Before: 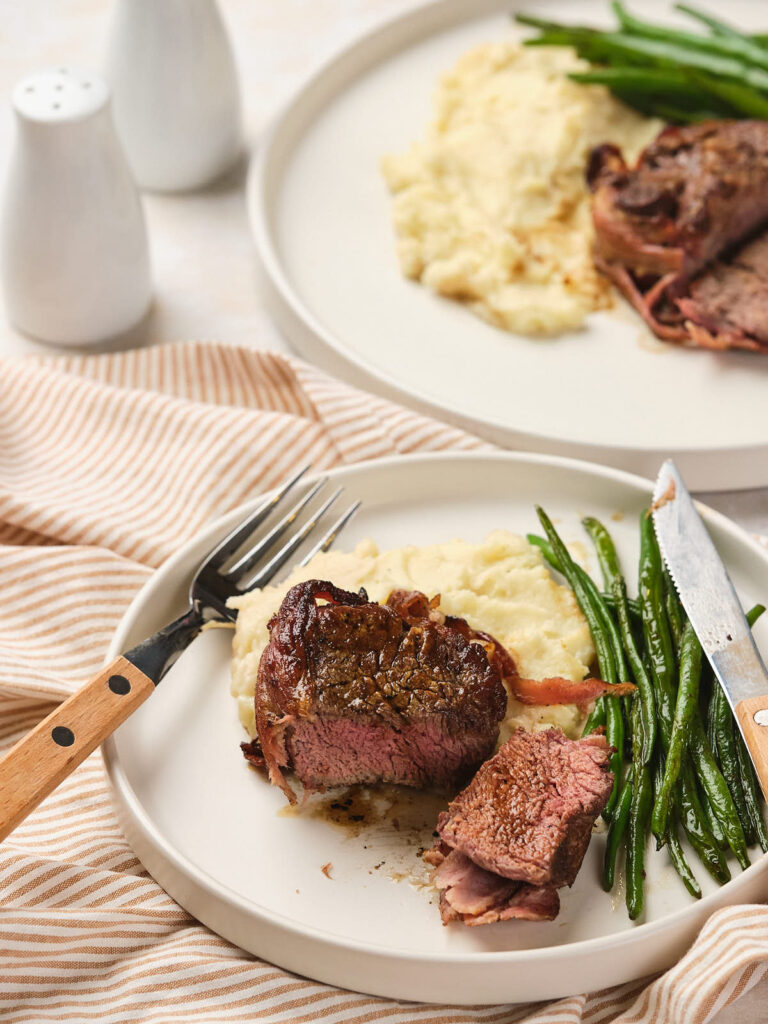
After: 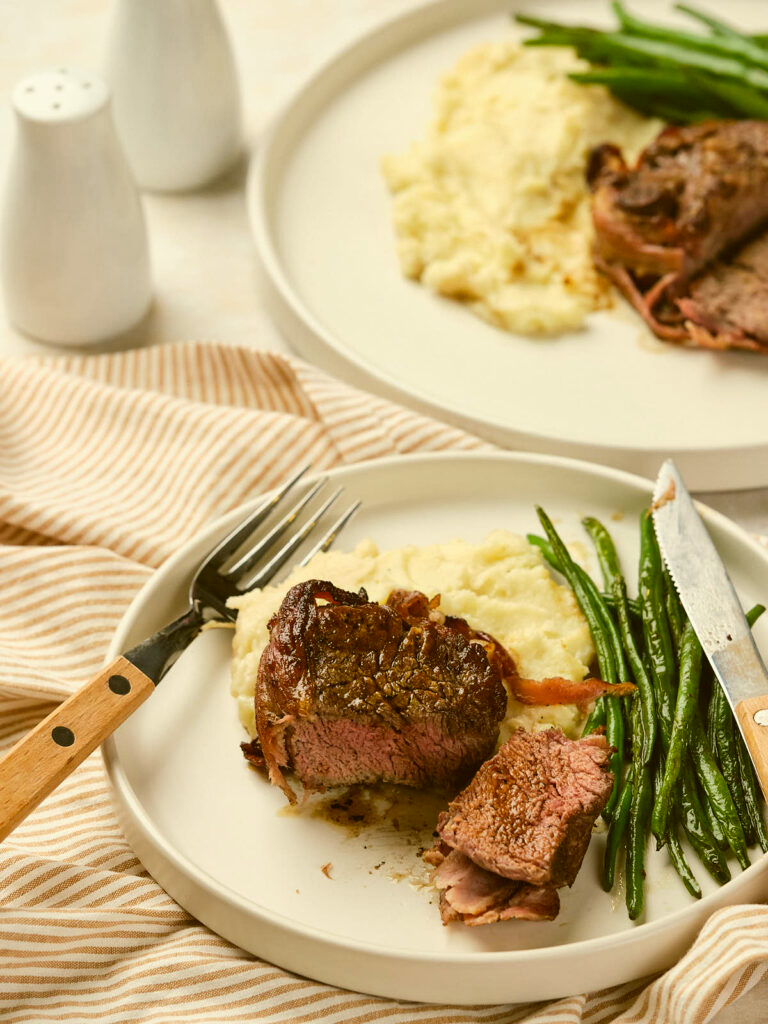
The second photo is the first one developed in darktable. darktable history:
color correction: highlights a* -1.81, highlights b* 10.35, shadows a* 0.326, shadows b* 19.22
